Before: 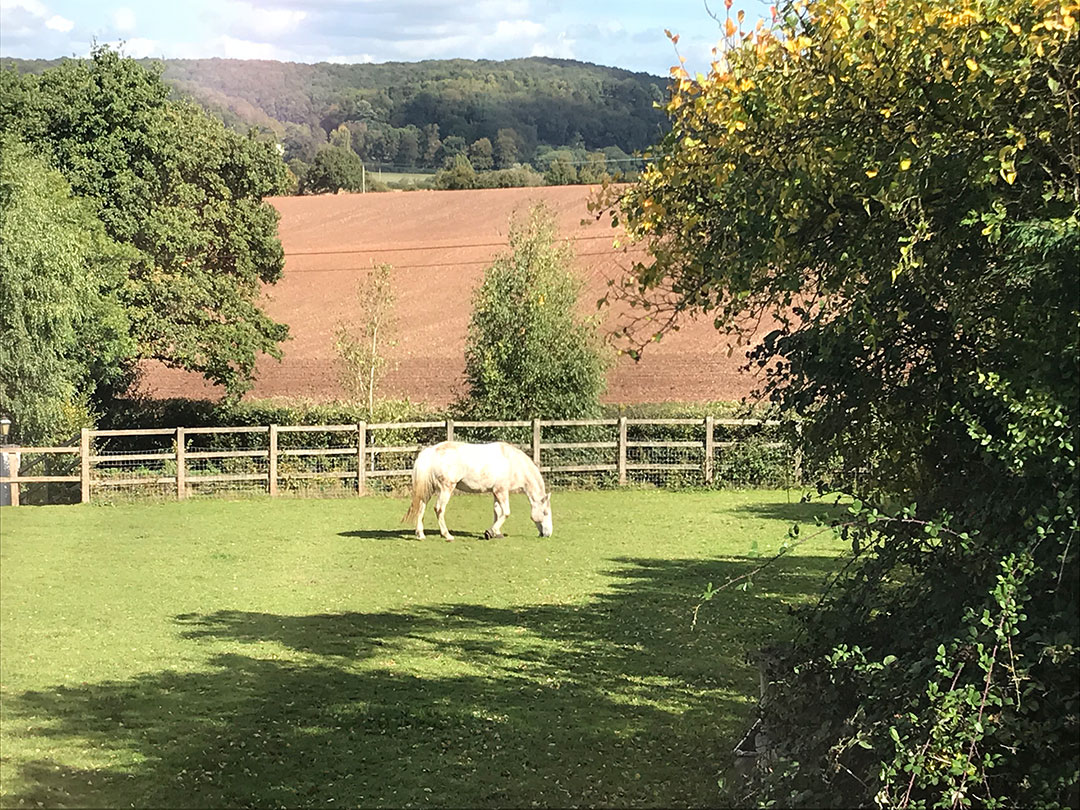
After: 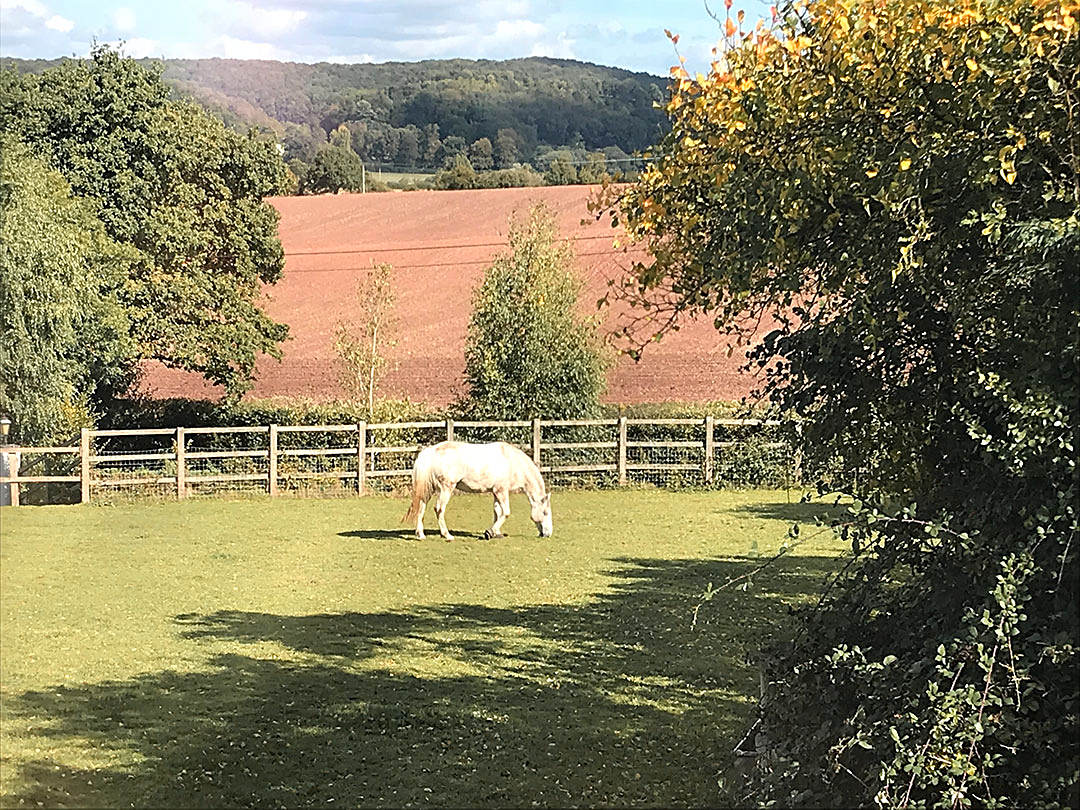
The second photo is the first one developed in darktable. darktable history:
color zones: curves: ch1 [(0.263, 0.53) (0.376, 0.287) (0.487, 0.512) (0.748, 0.547) (1, 0.513)]; ch2 [(0.262, 0.45) (0.751, 0.477)]
sharpen: on, module defaults
